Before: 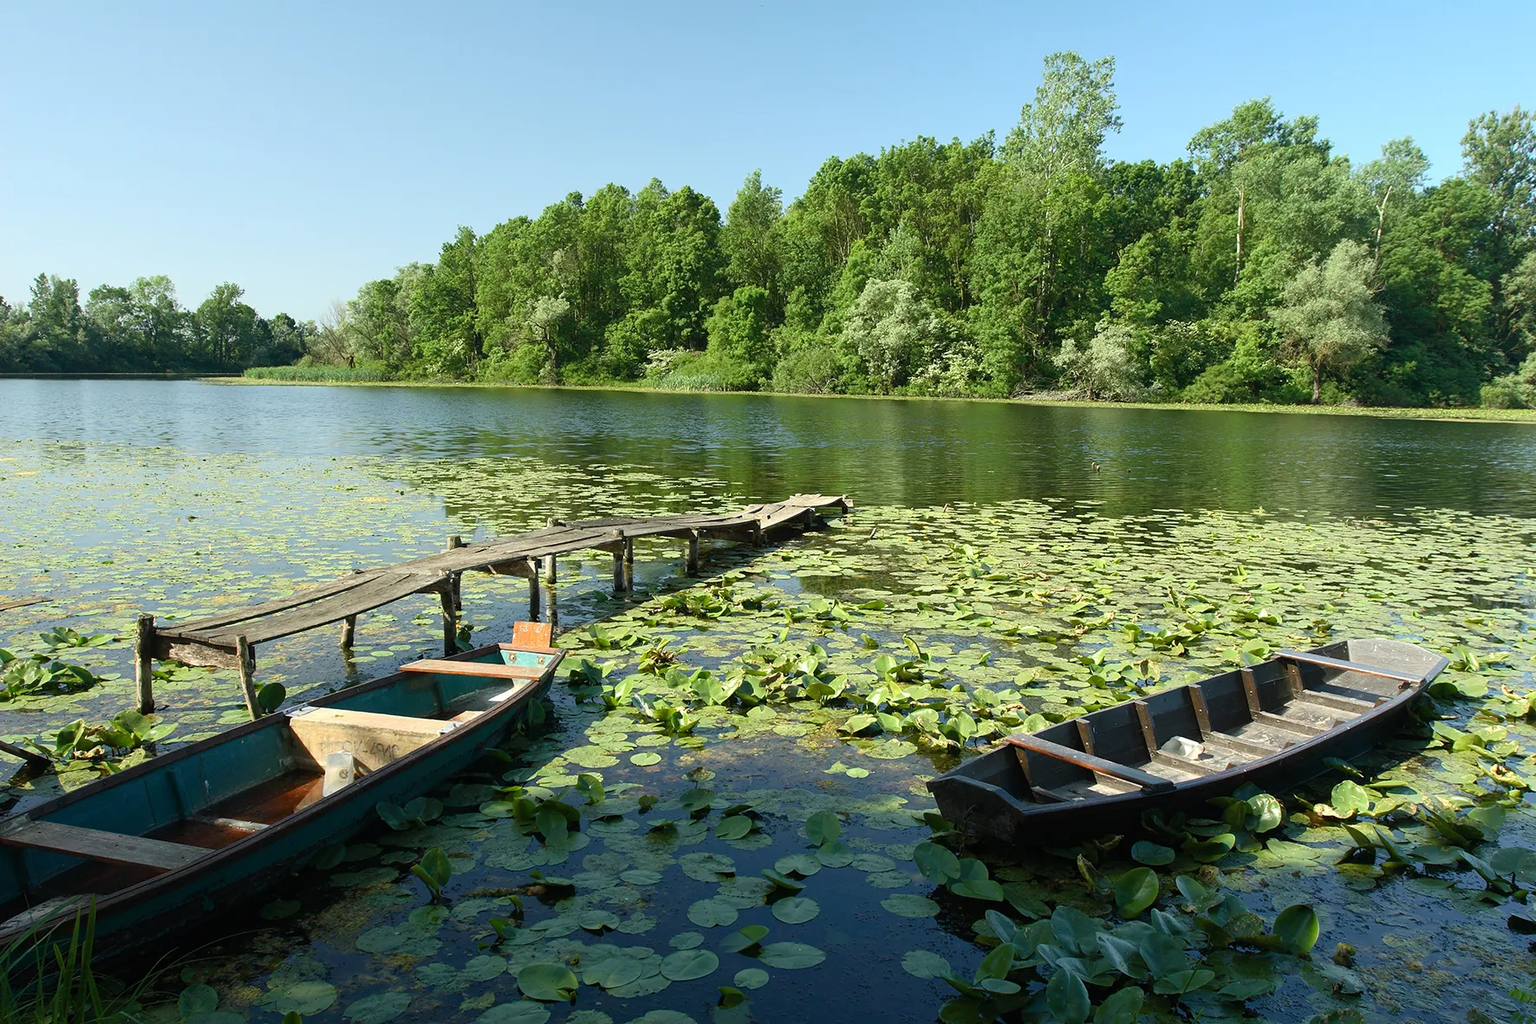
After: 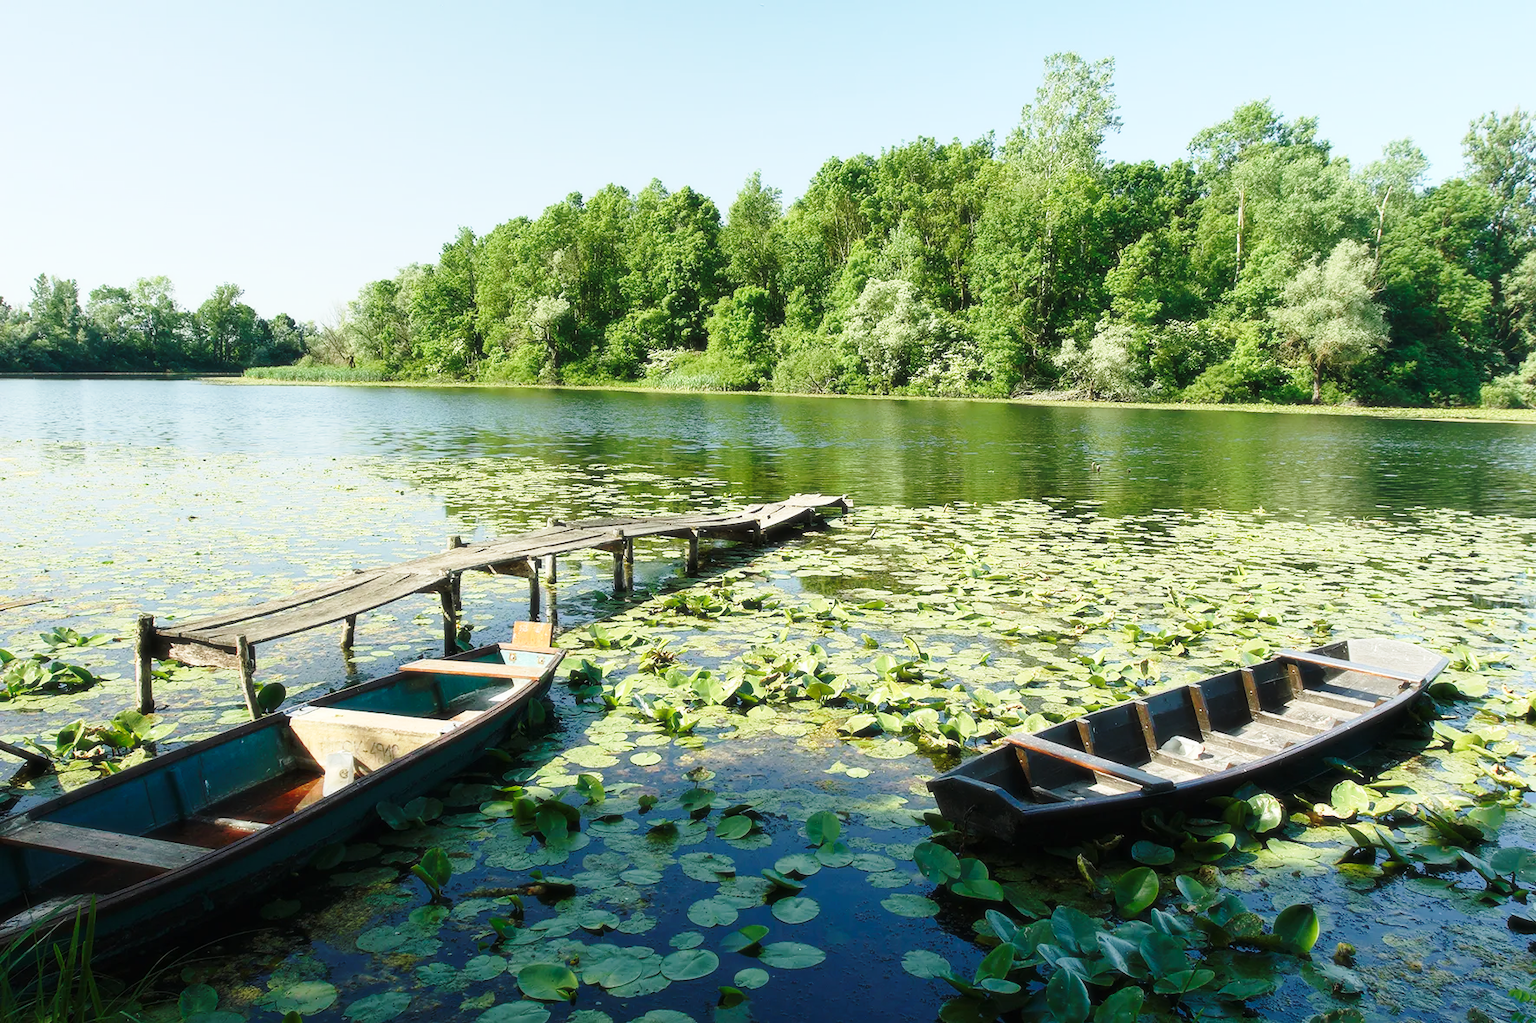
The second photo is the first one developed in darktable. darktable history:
base curve: curves: ch0 [(0, 0) (0.028, 0.03) (0.121, 0.232) (0.46, 0.748) (0.859, 0.968) (1, 1)], preserve colors none
soften: size 10%, saturation 50%, brightness 0.2 EV, mix 10%
